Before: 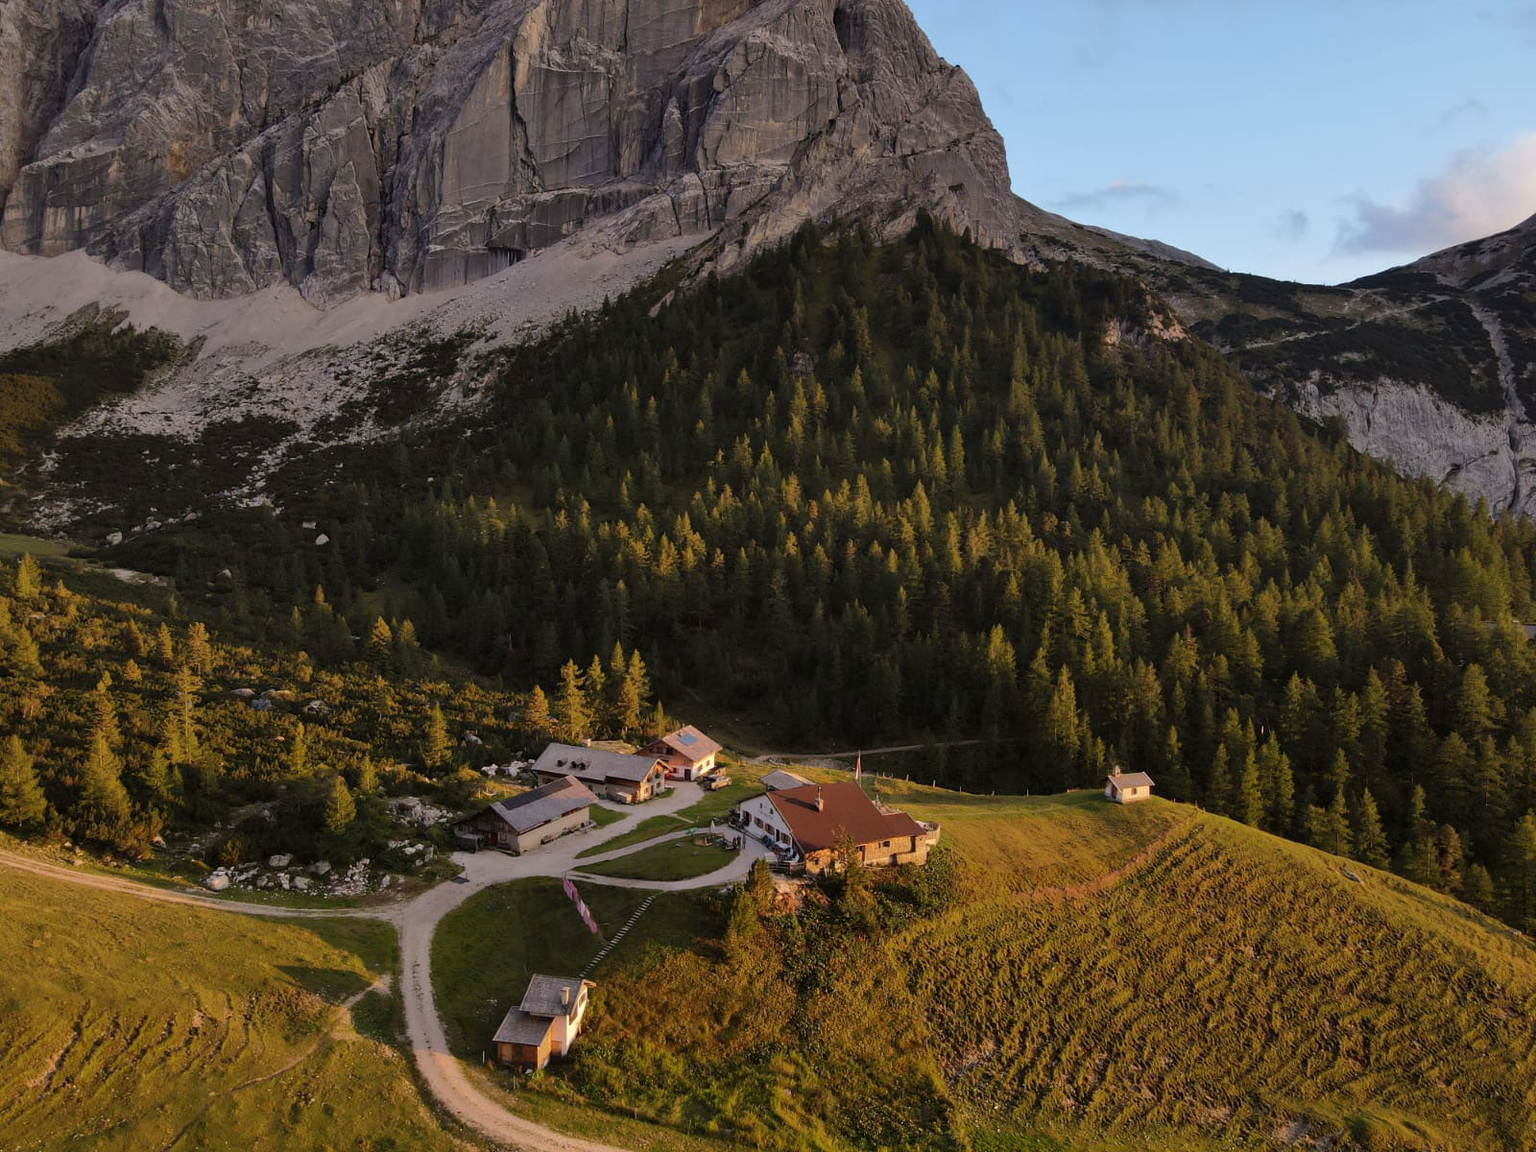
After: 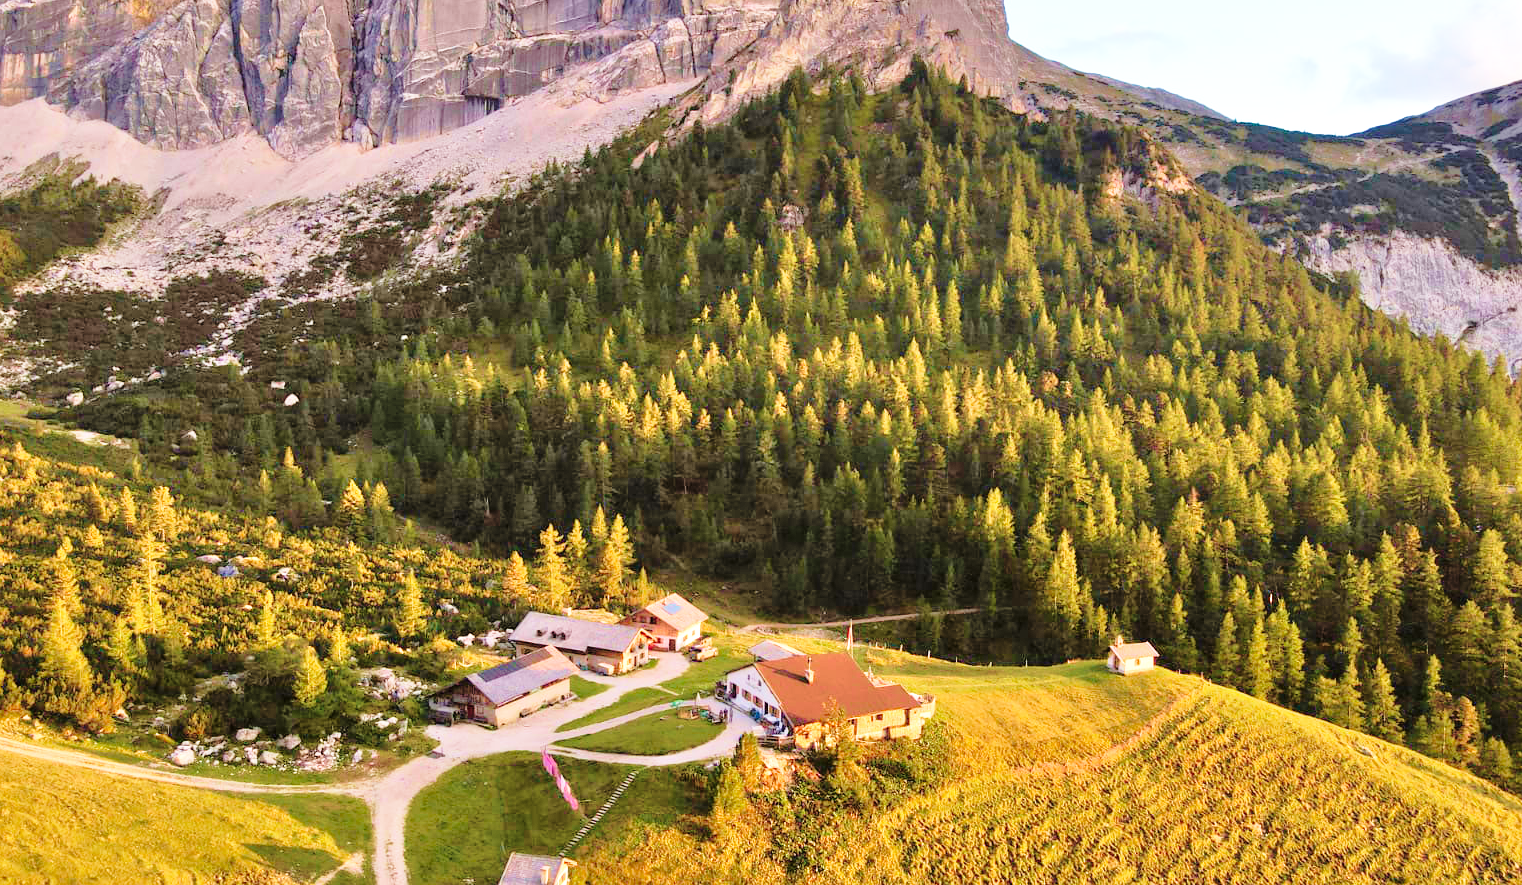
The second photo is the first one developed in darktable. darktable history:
tone equalizer: -7 EV 0.159 EV, -6 EV 0.56 EV, -5 EV 1.15 EV, -4 EV 1.29 EV, -3 EV 1.15 EV, -2 EV 0.6 EV, -1 EV 0.167 EV
crop and rotate: left 2.781%, top 13.563%, right 2.035%, bottom 12.667%
base curve: curves: ch0 [(0, 0) (0.028, 0.03) (0.121, 0.232) (0.46, 0.748) (0.859, 0.968) (1, 1)], preserve colors none
exposure: black level correction 0, exposure 0.698 EV, compensate highlight preservation false
velvia: strength 66.46%, mid-tones bias 0.969
